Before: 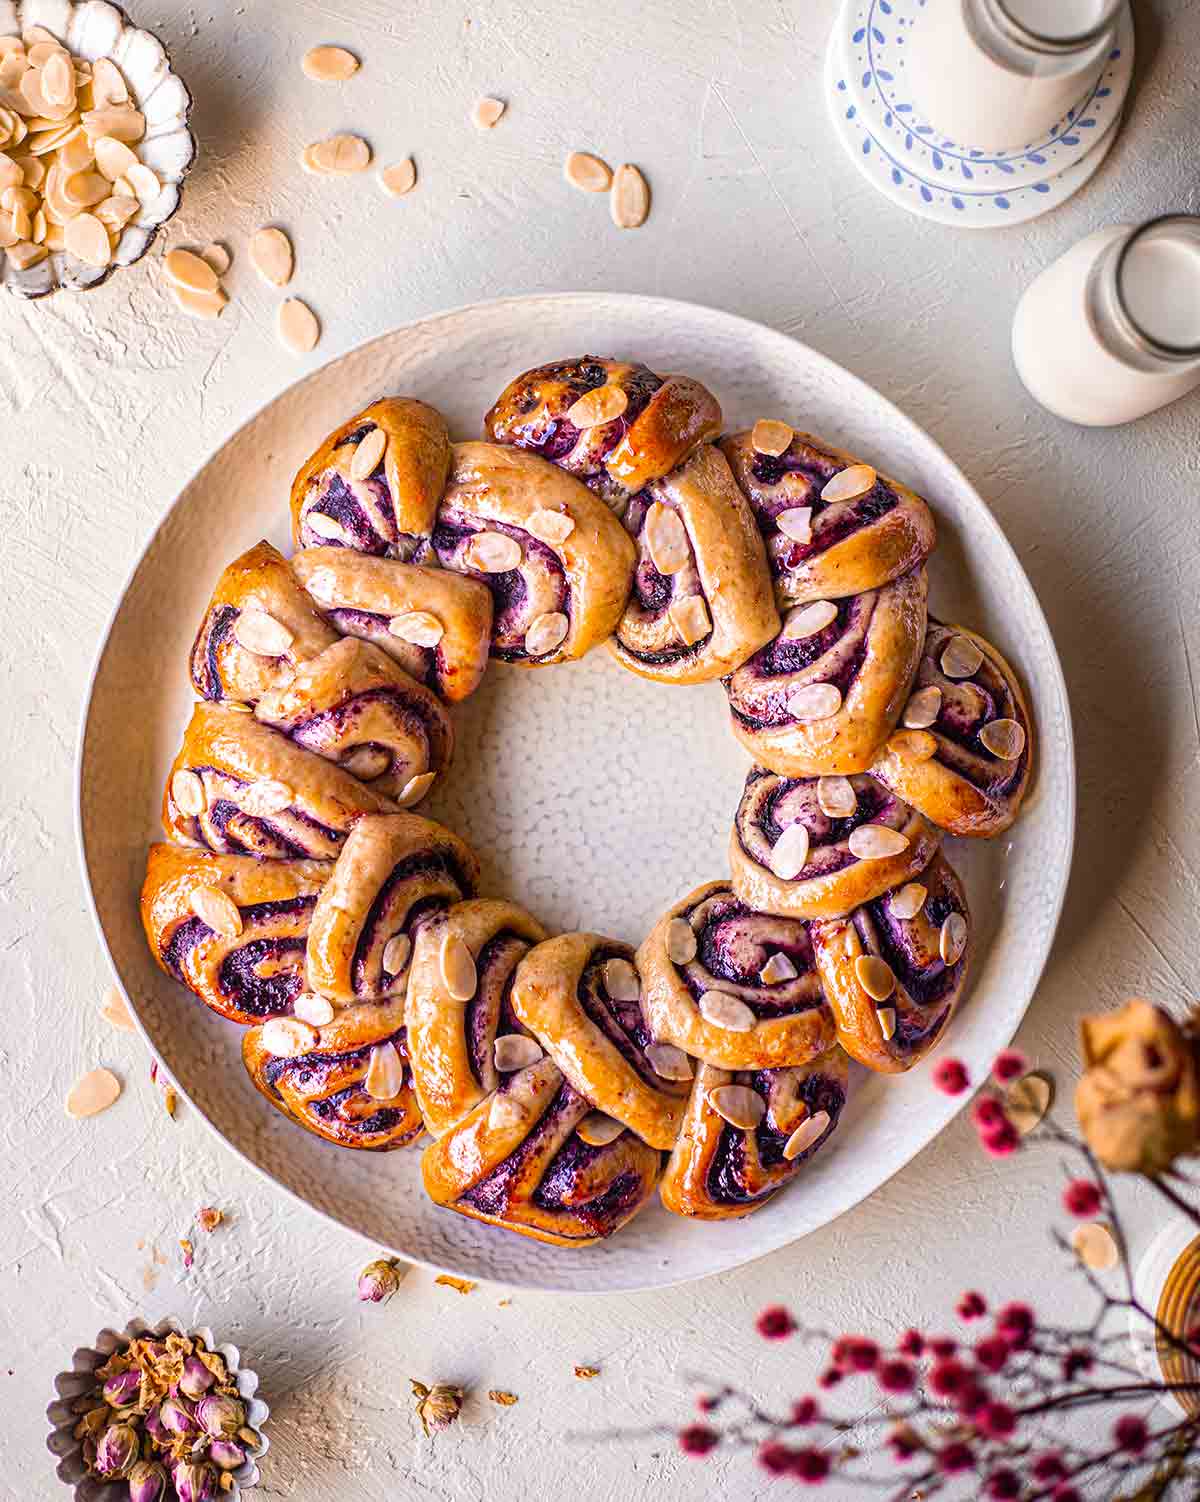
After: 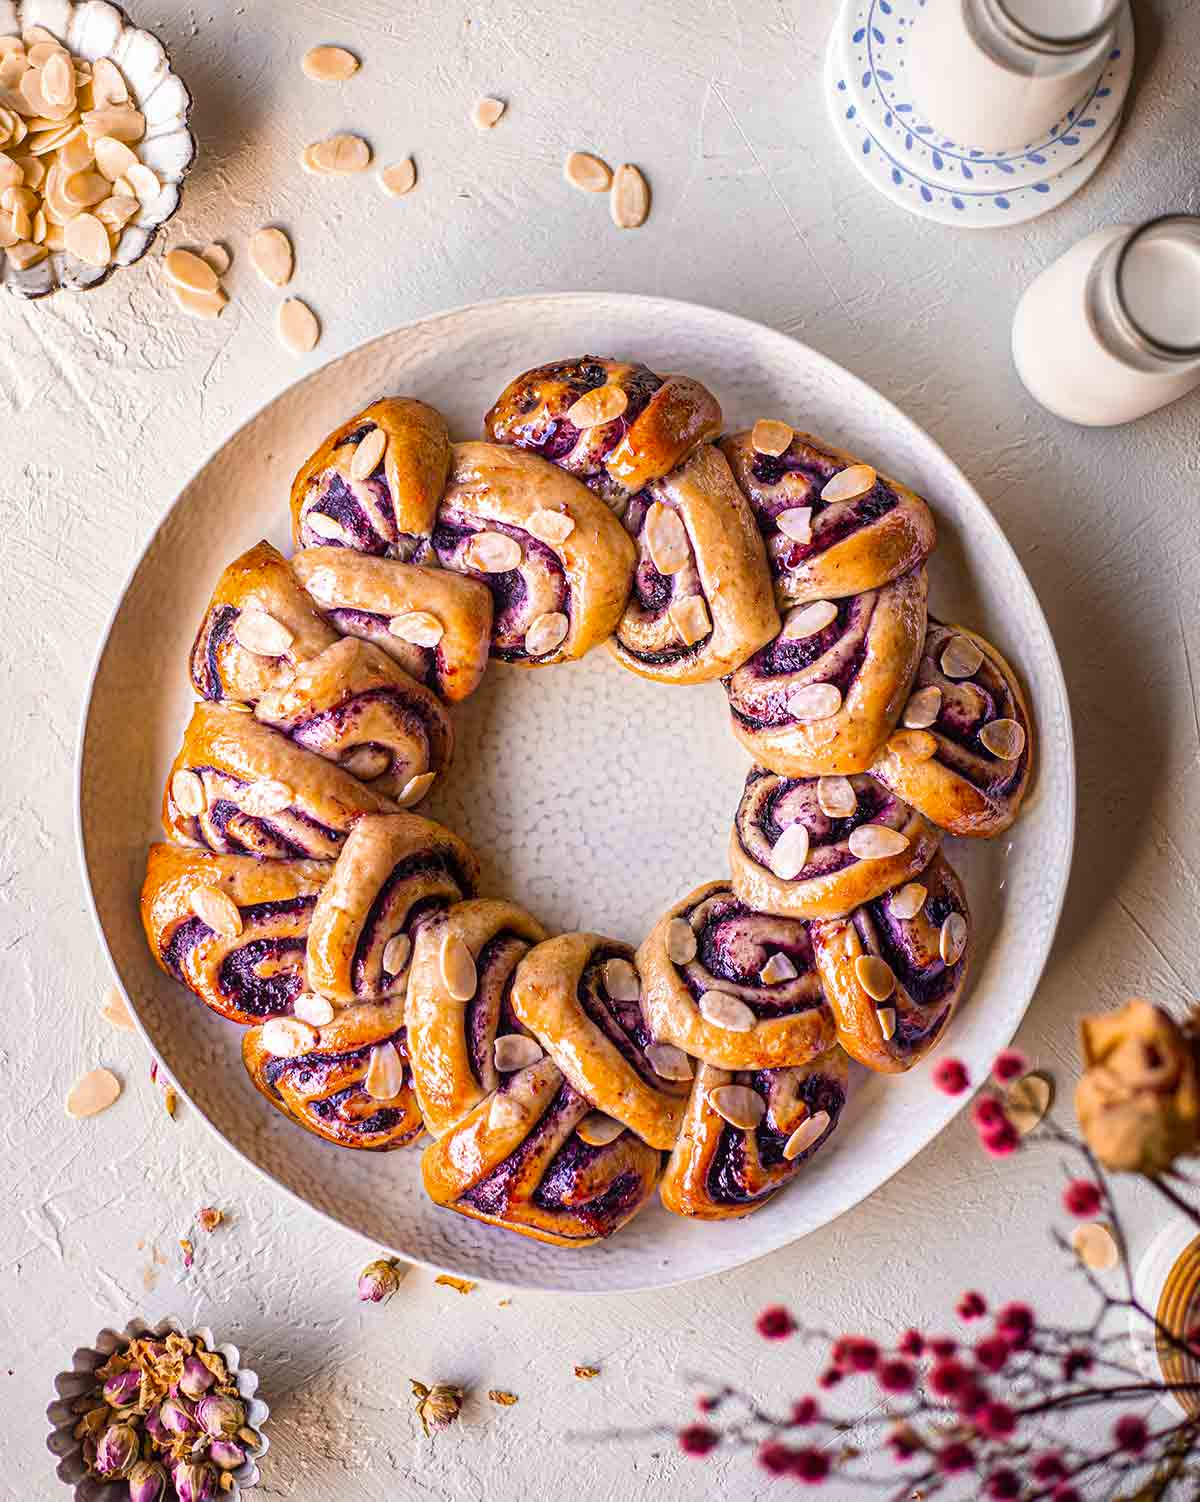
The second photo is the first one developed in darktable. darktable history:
shadows and highlights: shadows 37.75, highlights -26.76, soften with gaussian
